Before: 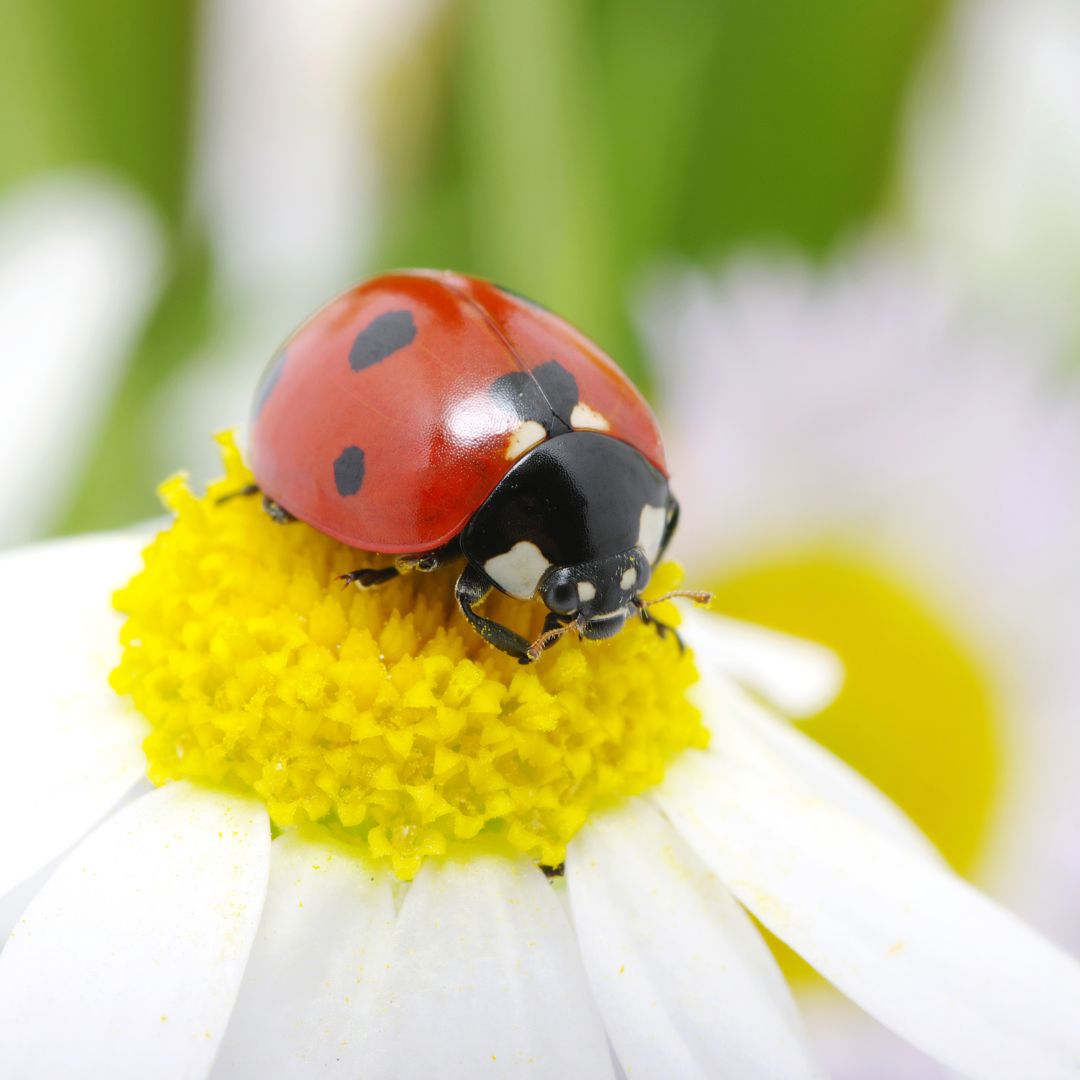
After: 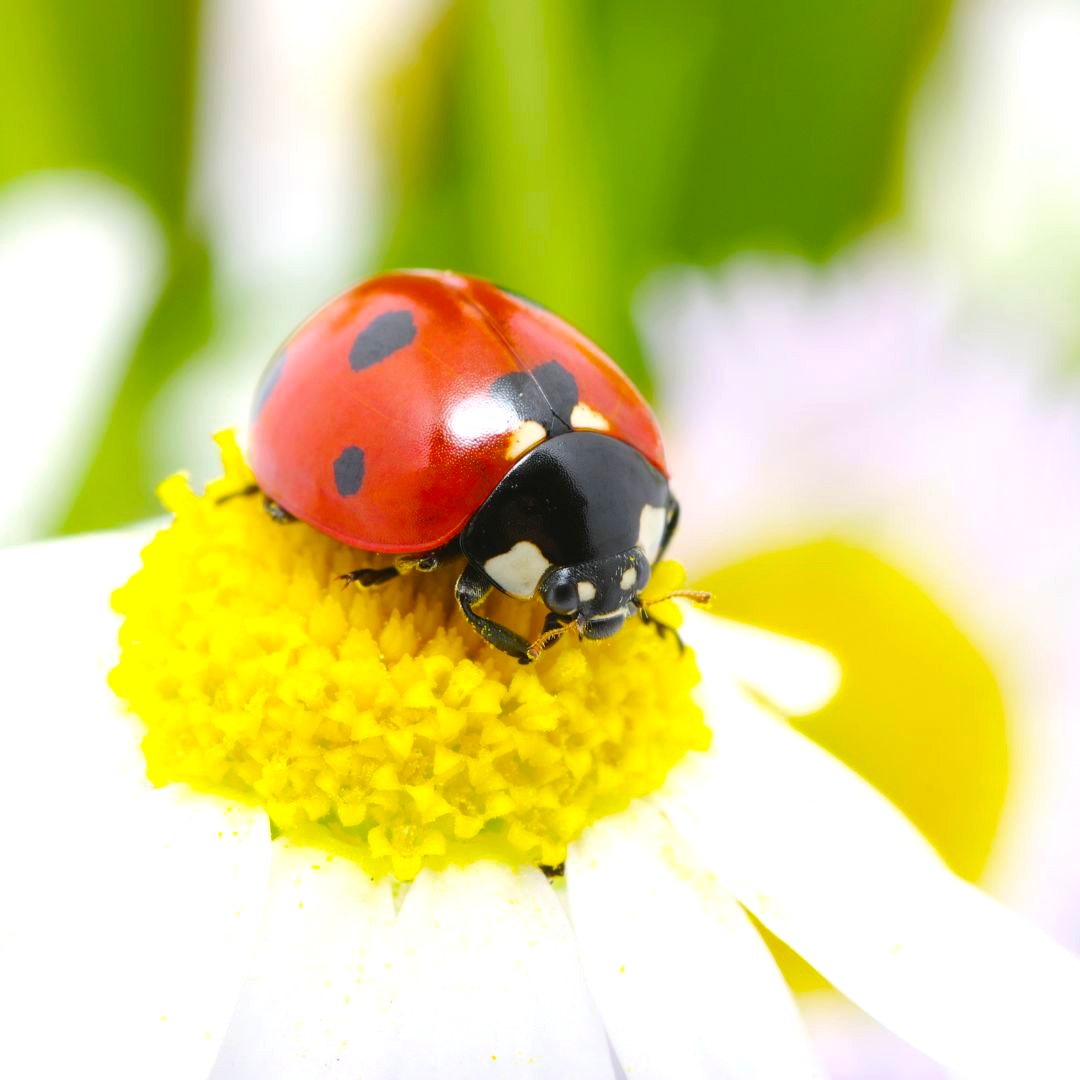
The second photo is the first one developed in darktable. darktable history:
color balance rgb: perceptual saturation grading › global saturation 36%, perceptual brilliance grading › global brilliance 10%, global vibrance 20%
